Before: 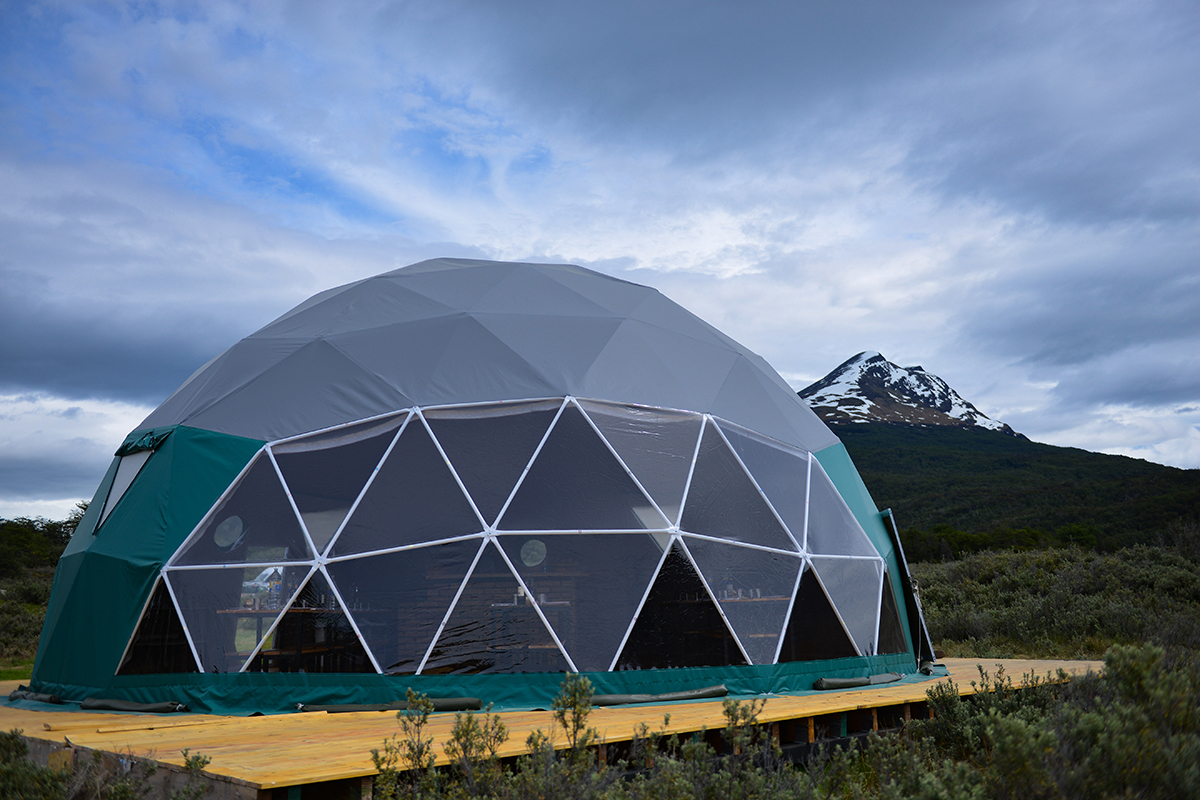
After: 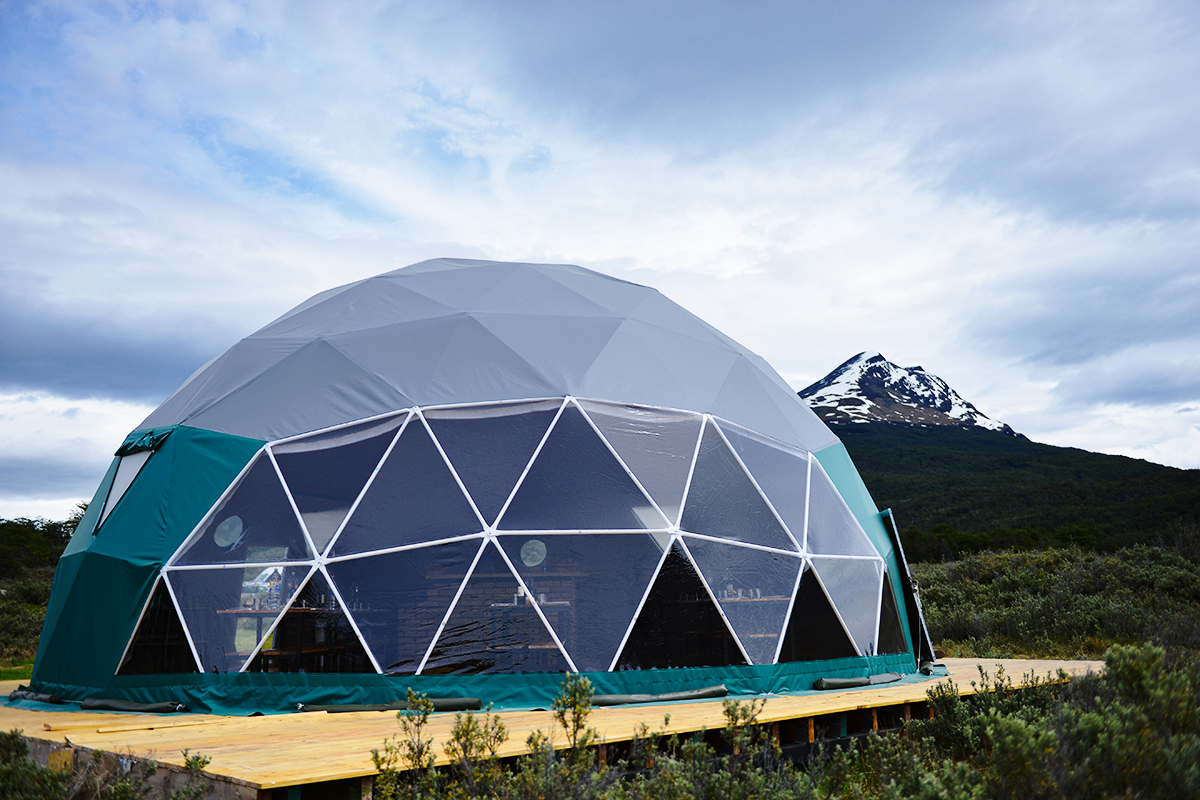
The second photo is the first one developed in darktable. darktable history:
color correction: highlights b* -0.056, saturation 0.862
color balance rgb: perceptual saturation grading › global saturation 20%, perceptual saturation grading › highlights -25.51%, perceptual saturation grading › shadows 25.838%, global vibrance -23.828%
contrast equalizer: octaves 7, y [[0.5 ×6], [0.5 ×6], [0.5, 0.5, 0.501, 0.545, 0.707, 0.863], [0 ×6], [0 ×6]]
base curve: curves: ch0 [(0, 0) (0.028, 0.03) (0.121, 0.232) (0.46, 0.748) (0.859, 0.968) (1, 1)], preserve colors none
